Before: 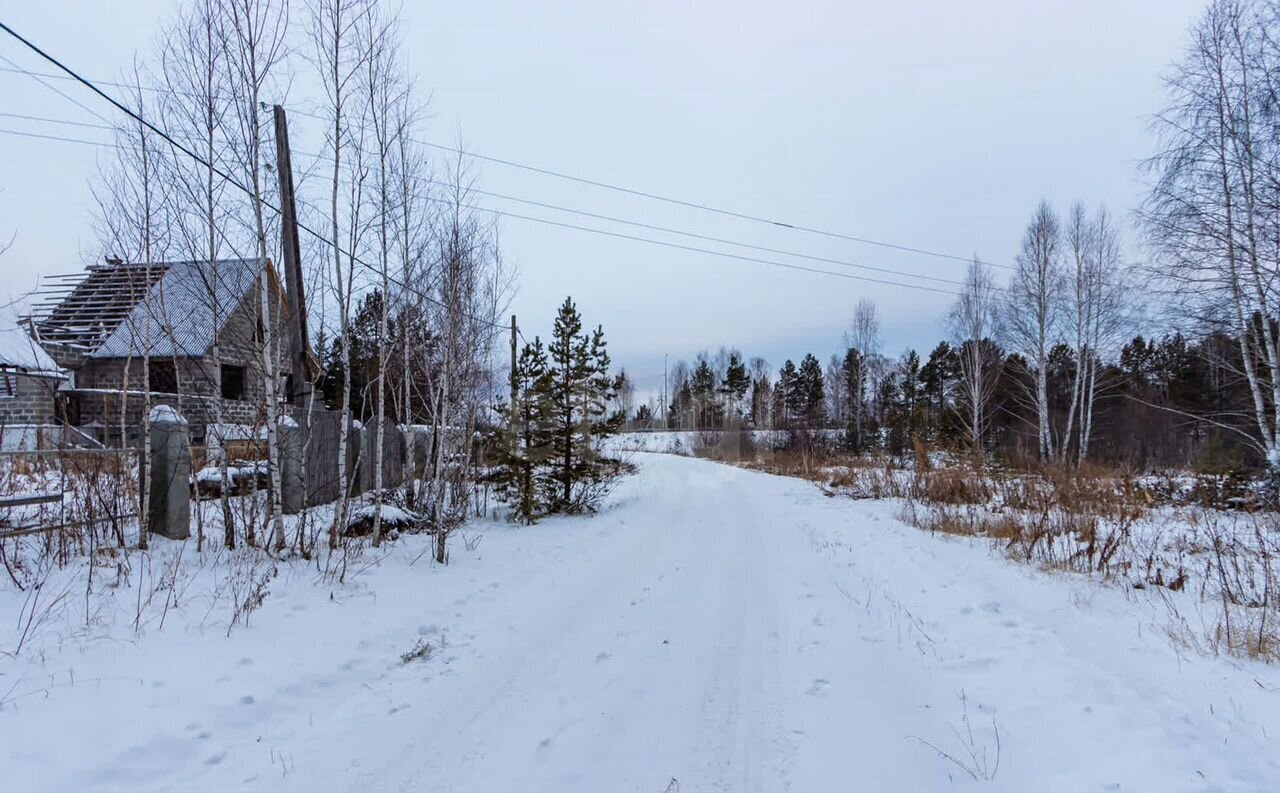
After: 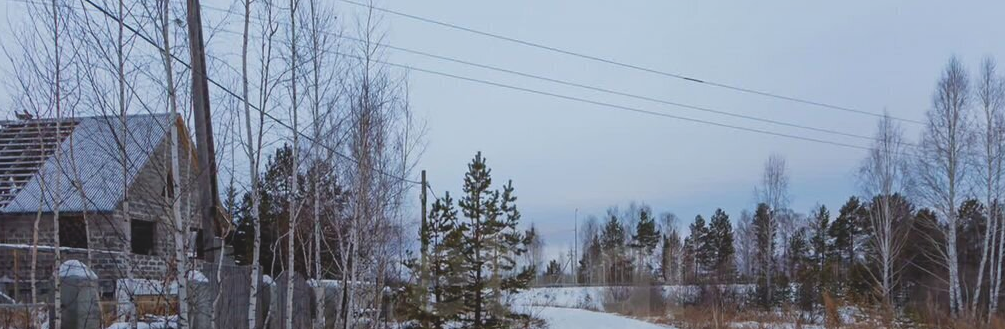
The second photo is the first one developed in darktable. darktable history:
local contrast: detail 69%
crop: left 7.036%, top 18.398%, right 14.379%, bottom 40.043%
shadows and highlights: shadows 43.71, white point adjustment -1.46, soften with gaussian
